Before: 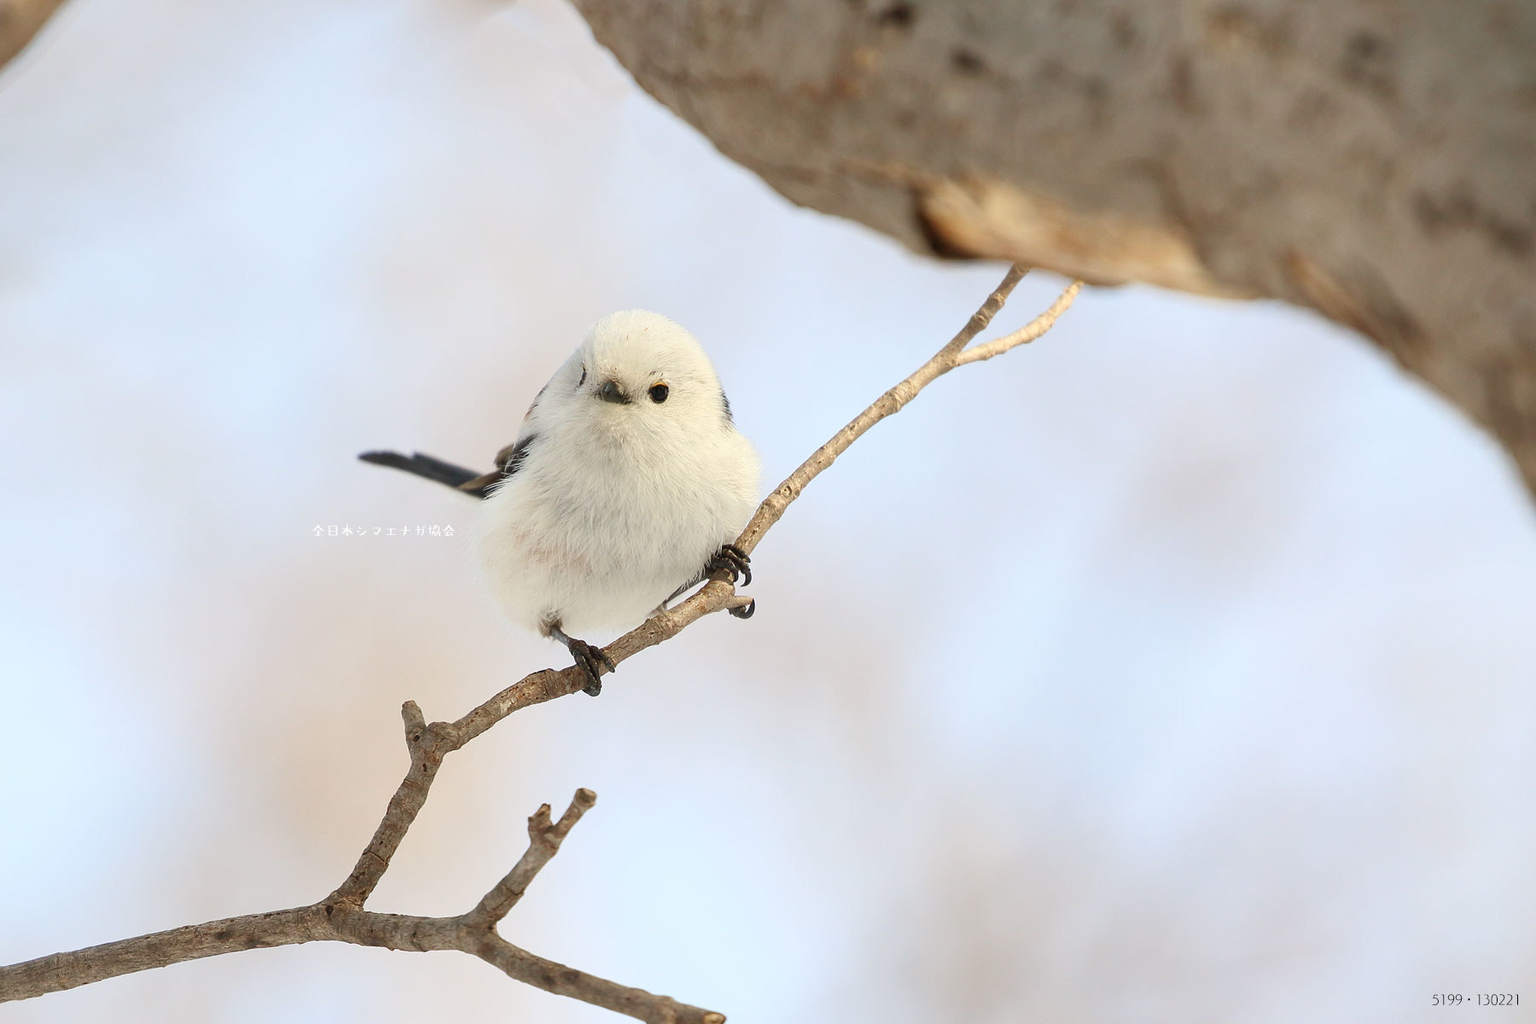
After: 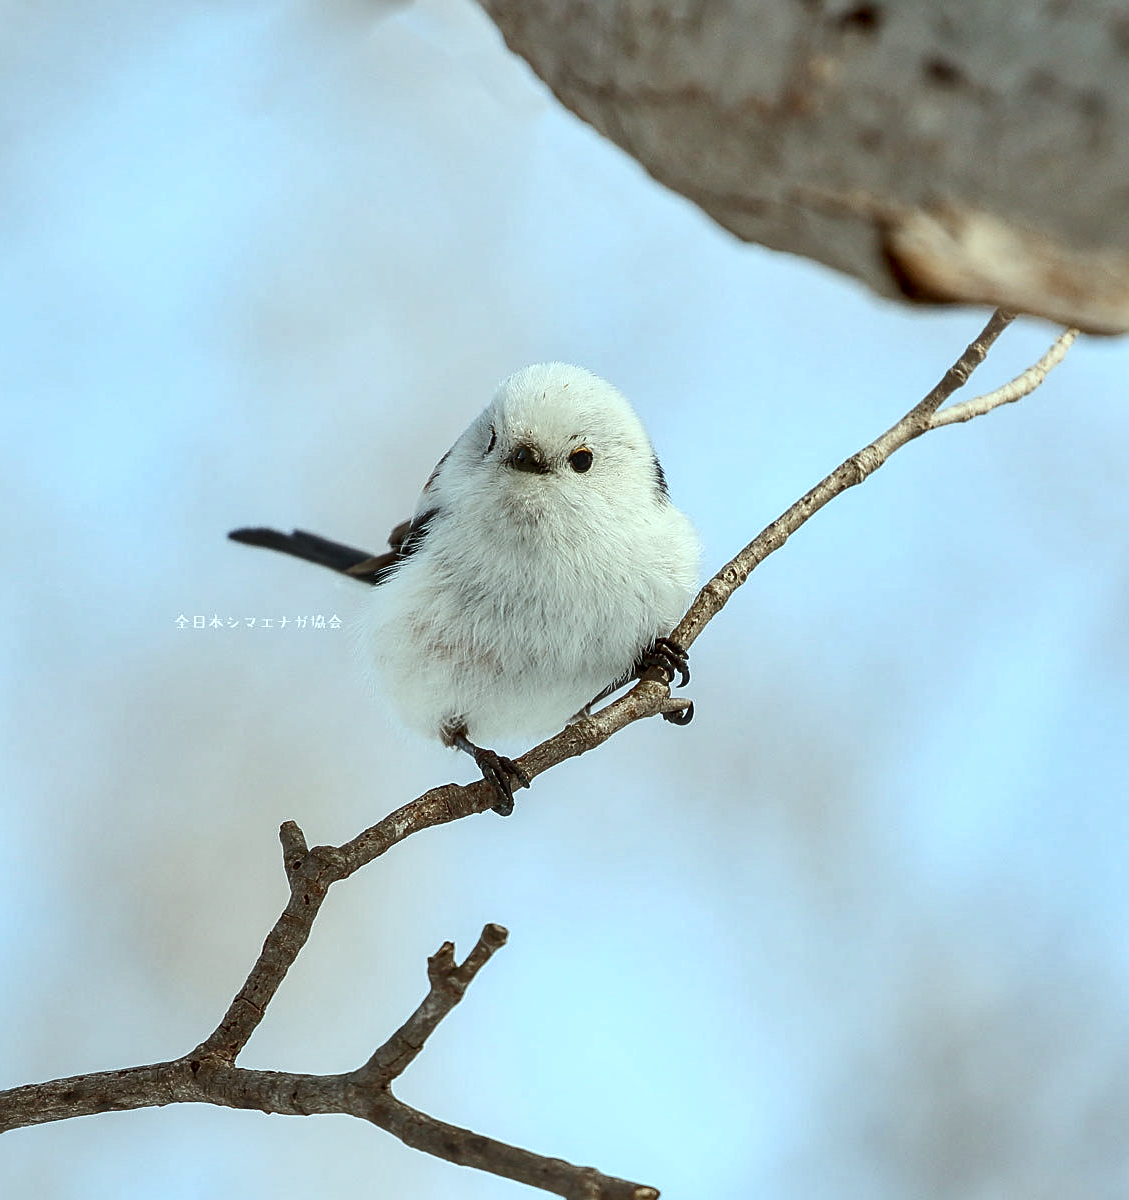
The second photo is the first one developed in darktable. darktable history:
crop: left 10.649%, right 26.576%
exposure: black level correction 0.01, compensate highlight preservation false
sharpen: on, module defaults
contrast brightness saturation: contrast 0.109, saturation -0.172
local contrast: on, module defaults
color correction: highlights a* -10.34, highlights b* -9.84
shadows and highlights: low approximation 0.01, soften with gaussian
